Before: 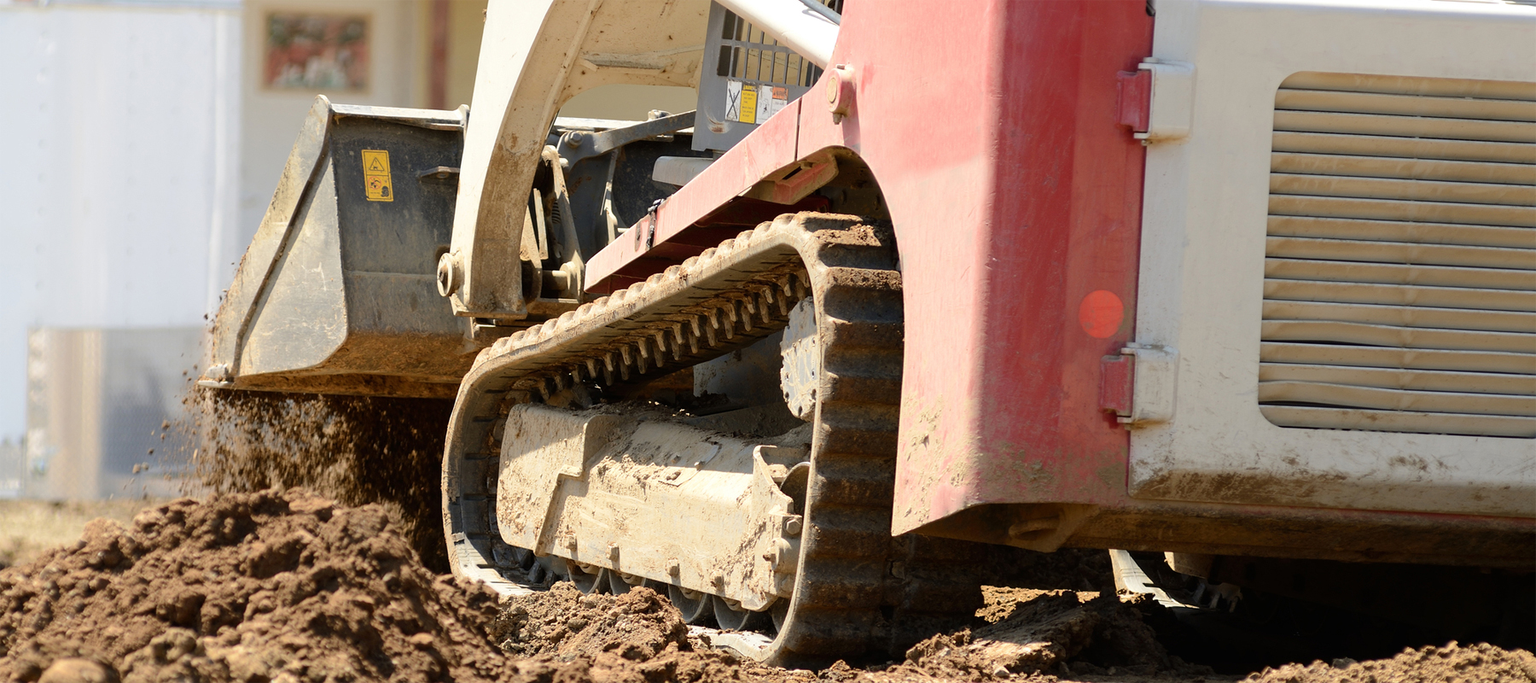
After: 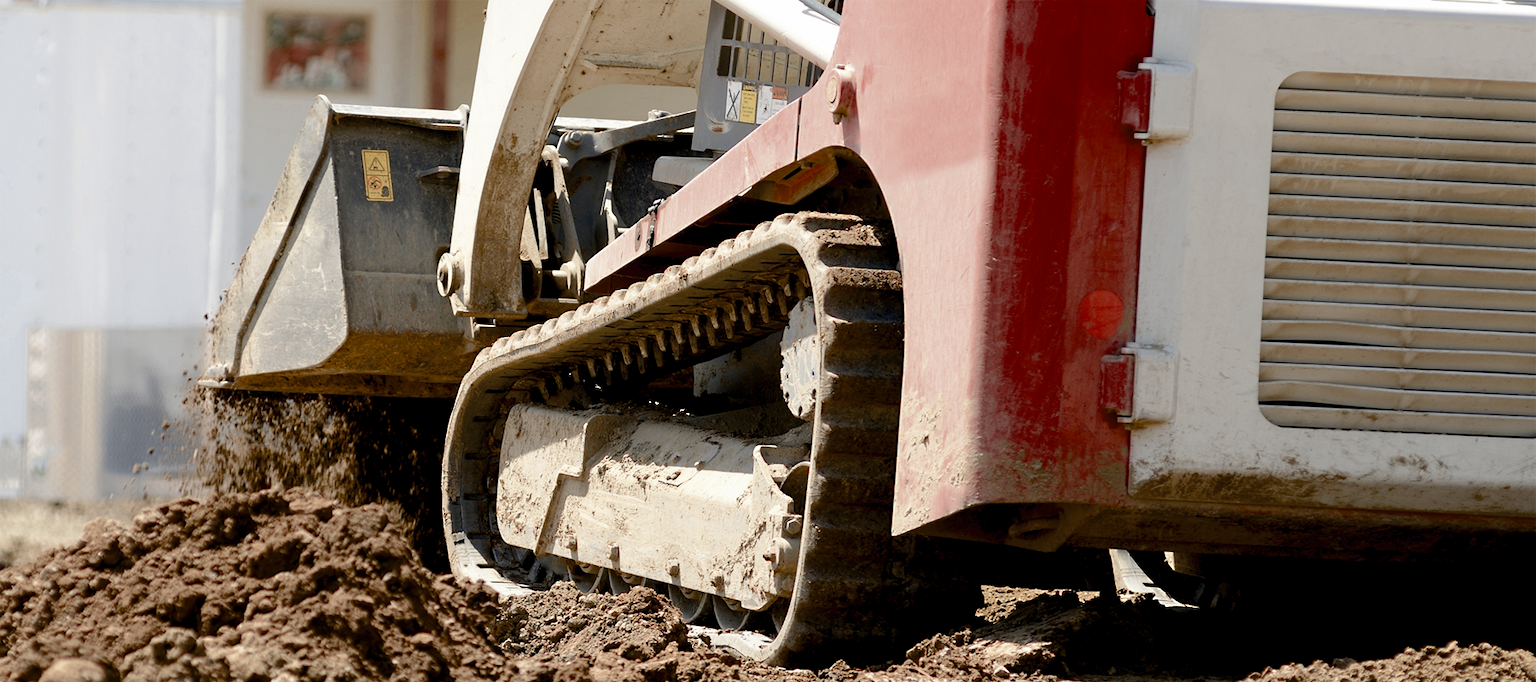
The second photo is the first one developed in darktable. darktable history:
sharpen: radius 5.346, amount 0.309, threshold 26.084
color zones: curves: ch0 [(0, 0.5) (0.125, 0.4) (0.25, 0.5) (0.375, 0.4) (0.5, 0.4) (0.625, 0.35) (0.75, 0.35) (0.875, 0.5)]; ch1 [(0, 0.35) (0.125, 0.45) (0.25, 0.35) (0.375, 0.35) (0.5, 0.35) (0.625, 0.35) (0.75, 0.45) (0.875, 0.35)]; ch2 [(0, 0.6) (0.125, 0.5) (0.25, 0.5) (0.375, 0.6) (0.5, 0.6) (0.625, 0.5) (0.75, 0.5) (0.875, 0.5)]
color balance rgb: global offset › luminance -0.845%, linear chroma grading › shadows -1.782%, linear chroma grading › highlights -14.032%, linear chroma grading › global chroma -9.777%, linear chroma grading › mid-tones -9.572%, perceptual saturation grading › global saturation 20%, perceptual saturation grading › highlights -25.545%, perceptual saturation grading › shadows 25.144%, global vibrance 15.957%, saturation formula JzAzBz (2021)
